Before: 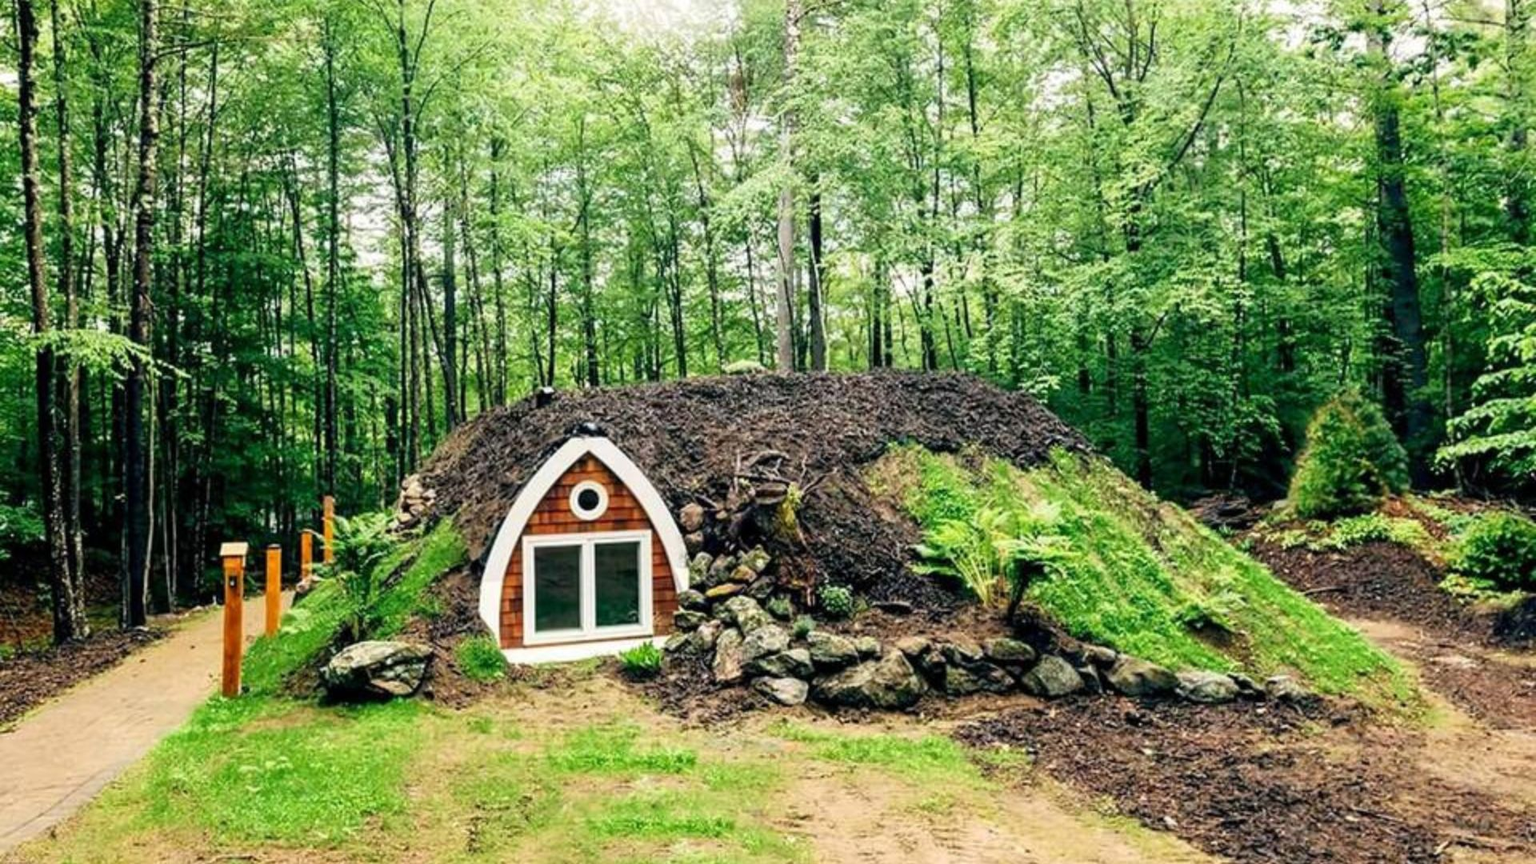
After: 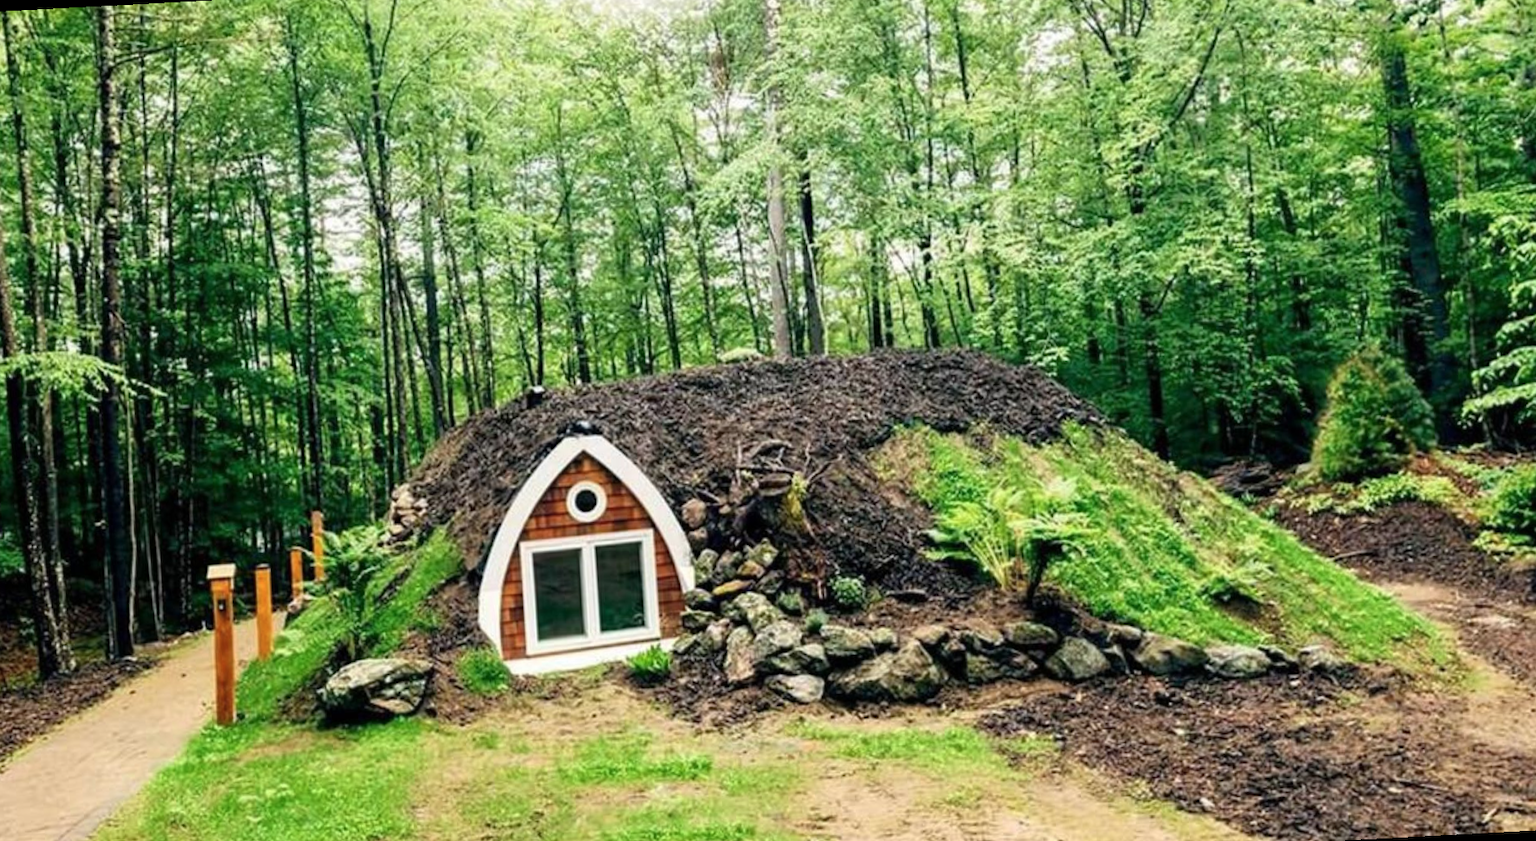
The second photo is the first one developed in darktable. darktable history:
color zones: curves: ch1 [(0, 0.469) (0.001, 0.469) (0.12, 0.446) (0.248, 0.469) (0.5, 0.5) (0.748, 0.5) (0.999, 0.469) (1, 0.469)]
rotate and perspective: rotation -3°, crop left 0.031, crop right 0.968, crop top 0.07, crop bottom 0.93
